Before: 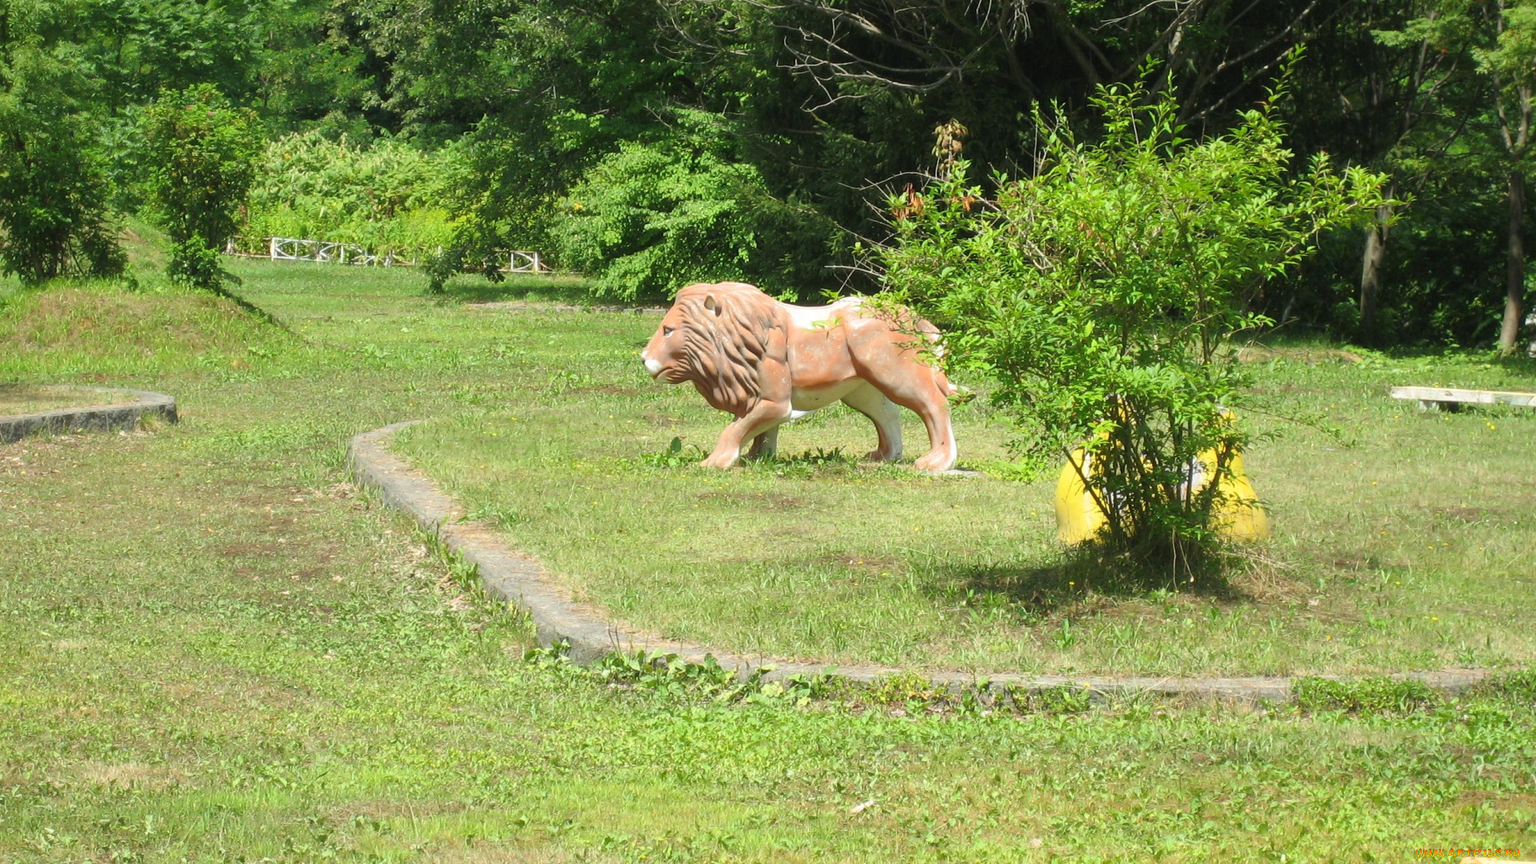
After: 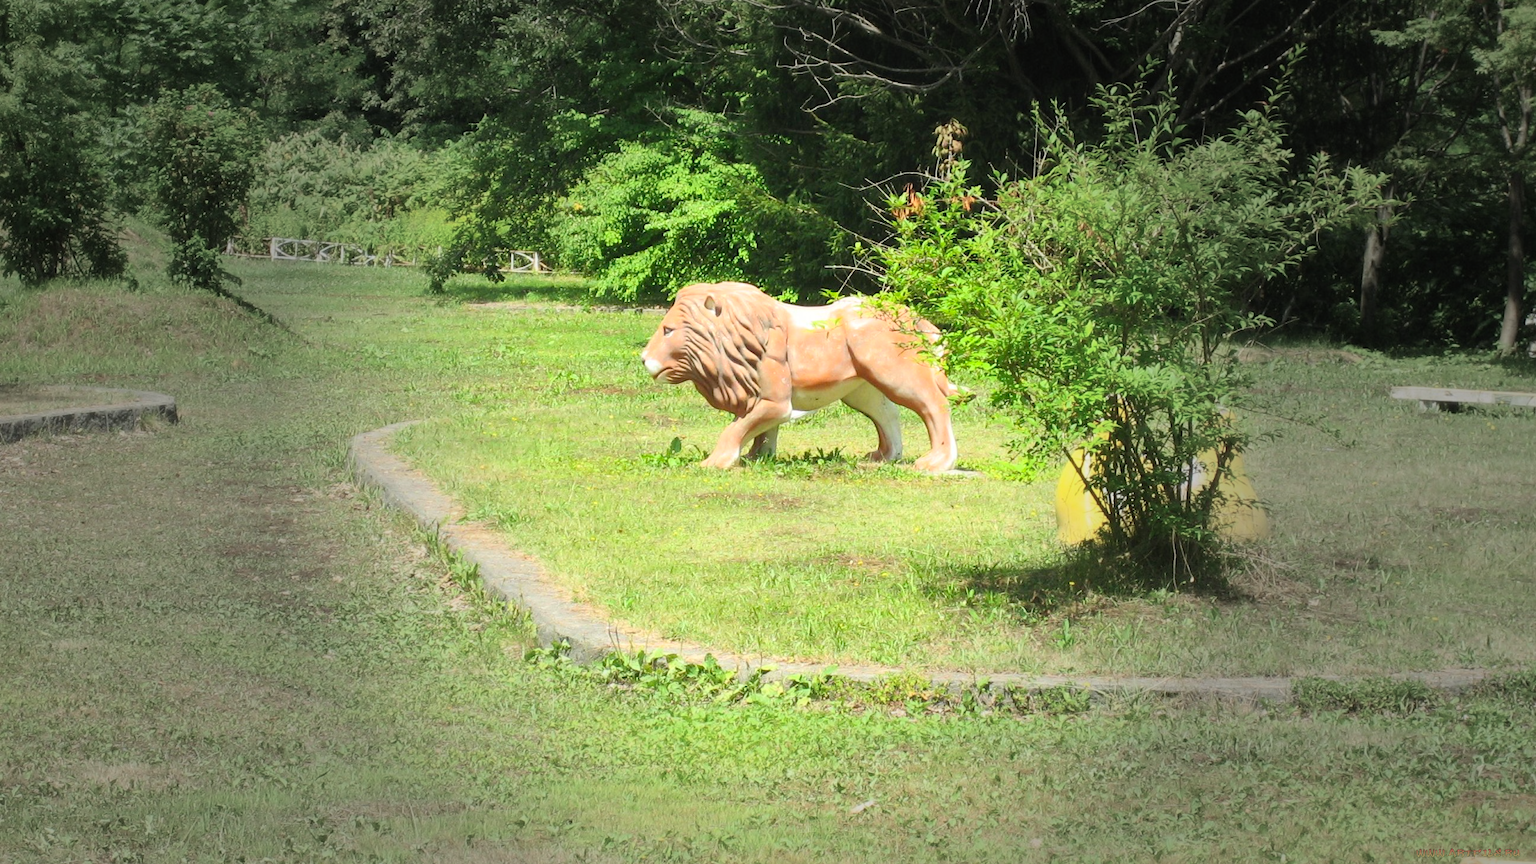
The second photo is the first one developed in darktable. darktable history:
contrast brightness saturation: contrast 0.2, brightness 0.16, saturation 0.22
vignetting: fall-off start 31.28%, fall-off radius 34.64%, brightness -0.575
